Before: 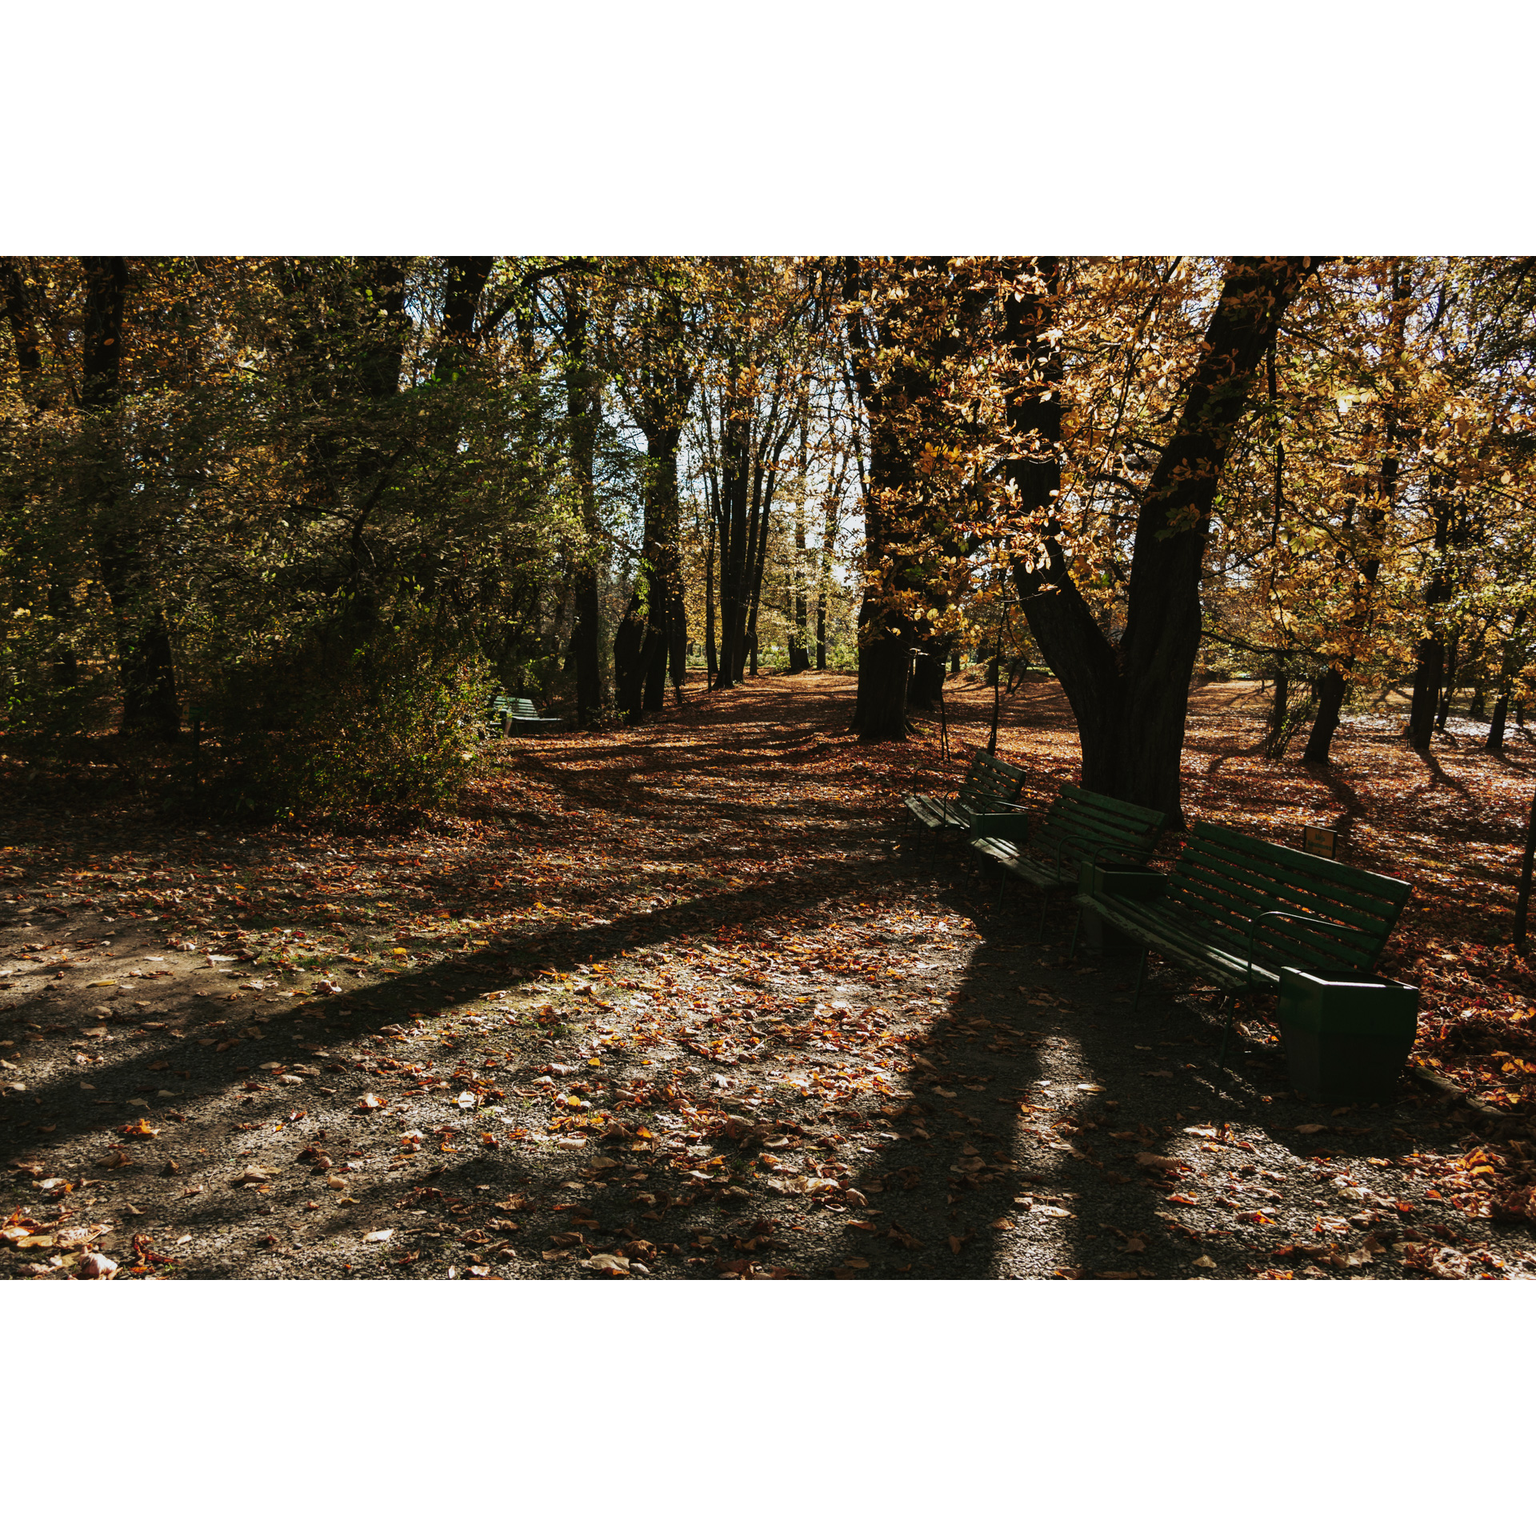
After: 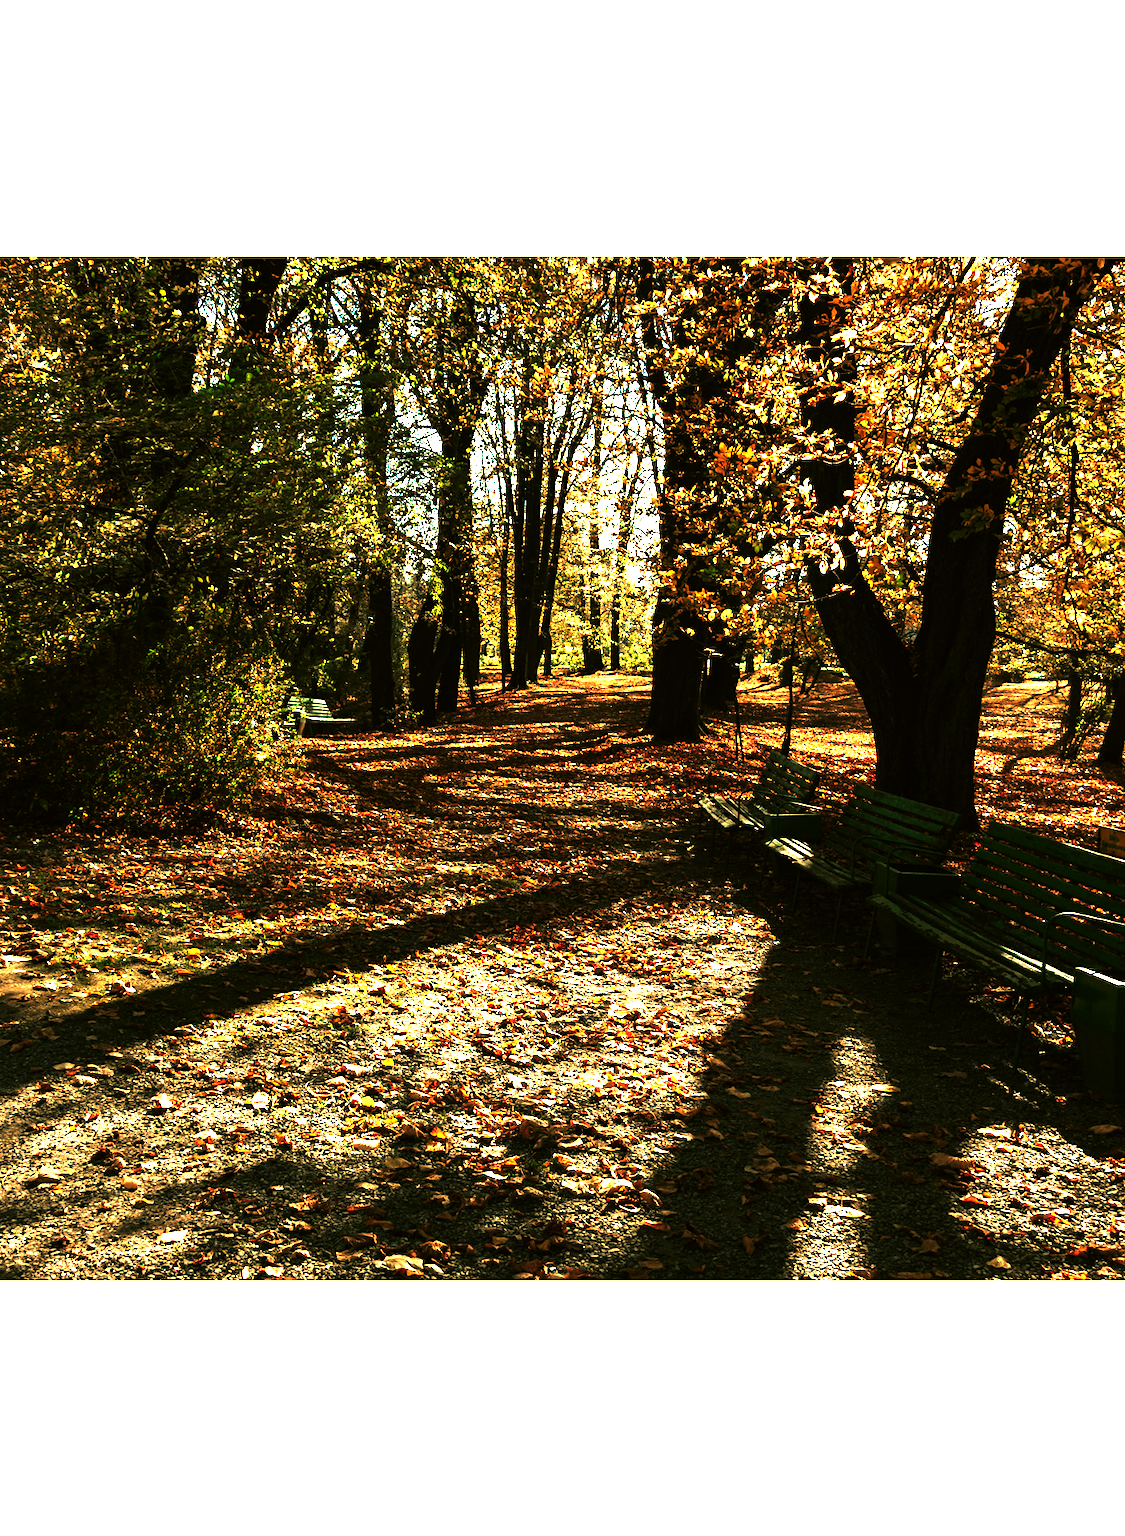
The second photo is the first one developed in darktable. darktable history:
exposure: black level correction 0, exposure 1.35 EV, compensate exposure bias true, compensate highlight preservation false
crop: left 13.443%, right 13.31%
color balance: mode lift, gamma, gain (sRGB), lift [1.014, 0.966, 0.918, 0.87], gamma [0.86, 0.734, 0.918, 0.976], gain [1.063, 1.13, 1.063, 0.86]
